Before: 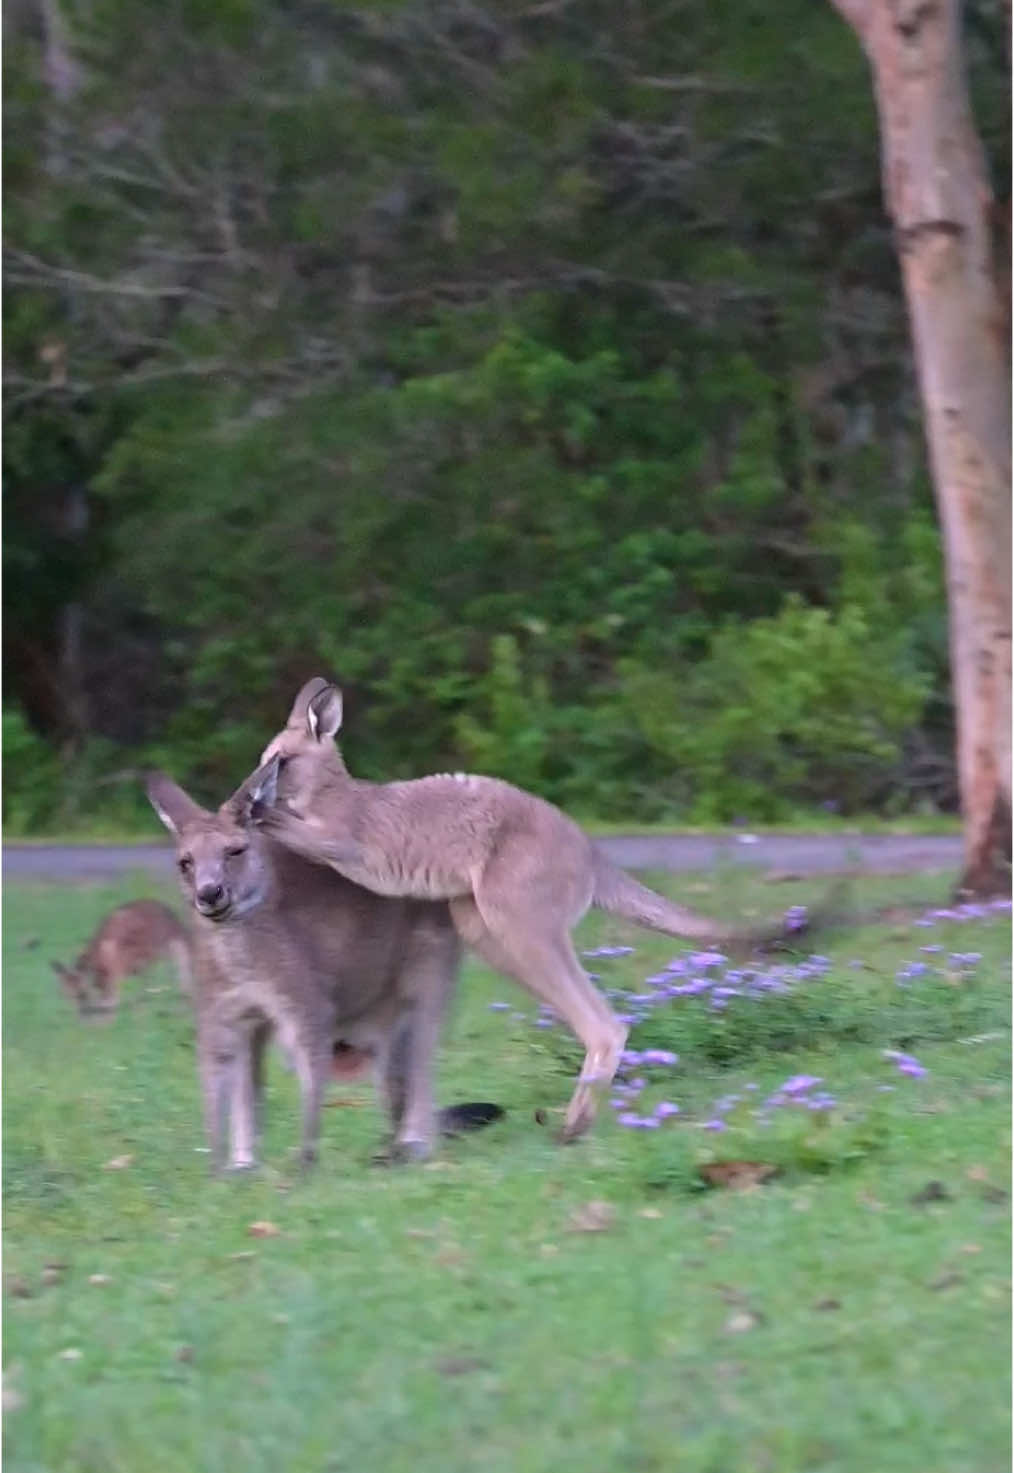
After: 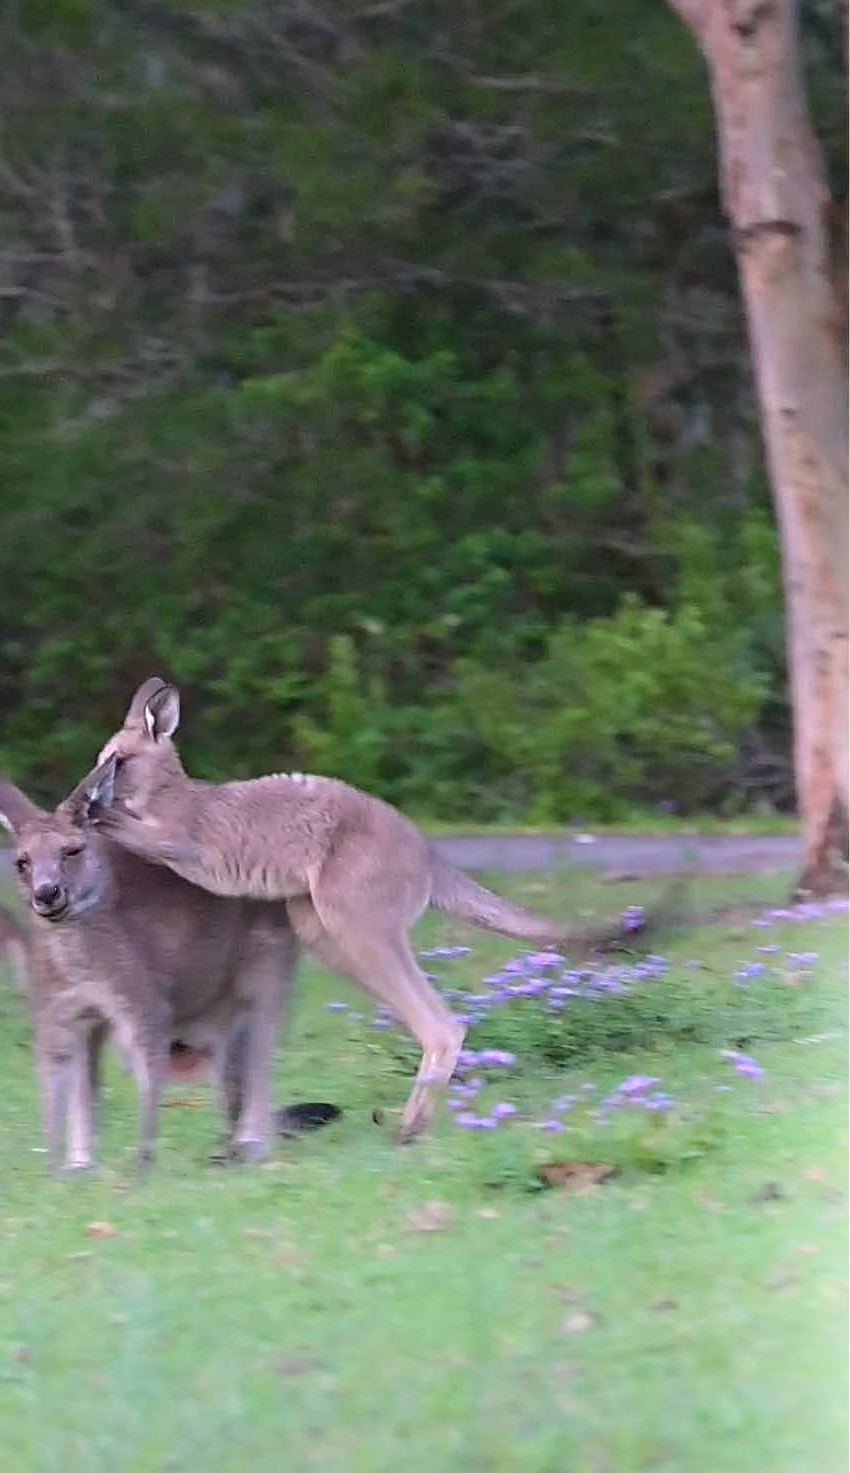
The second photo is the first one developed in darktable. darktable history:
crop: left 16.145%
sharpen: on, module defaults
shadows and highlights: shadows -21.3, highlights 100, soften with gaussian
